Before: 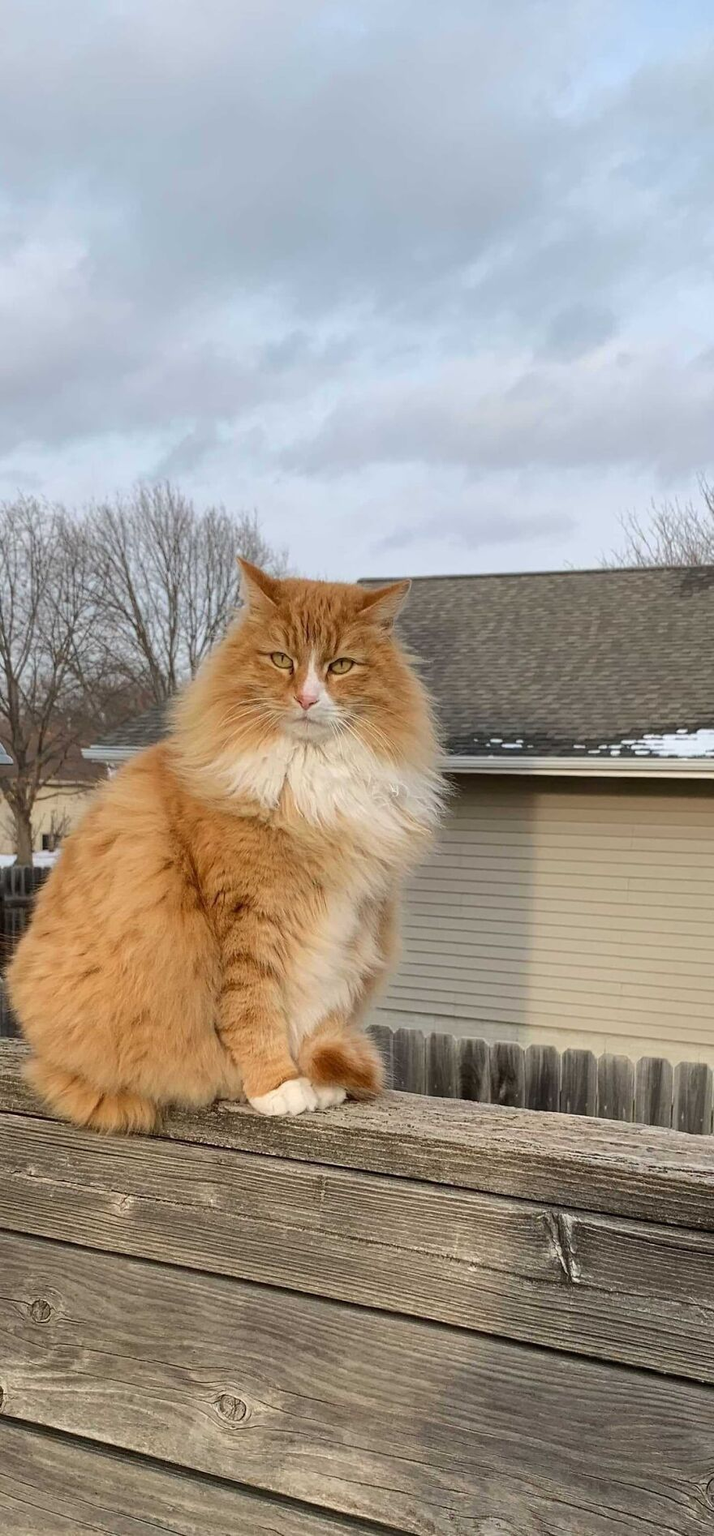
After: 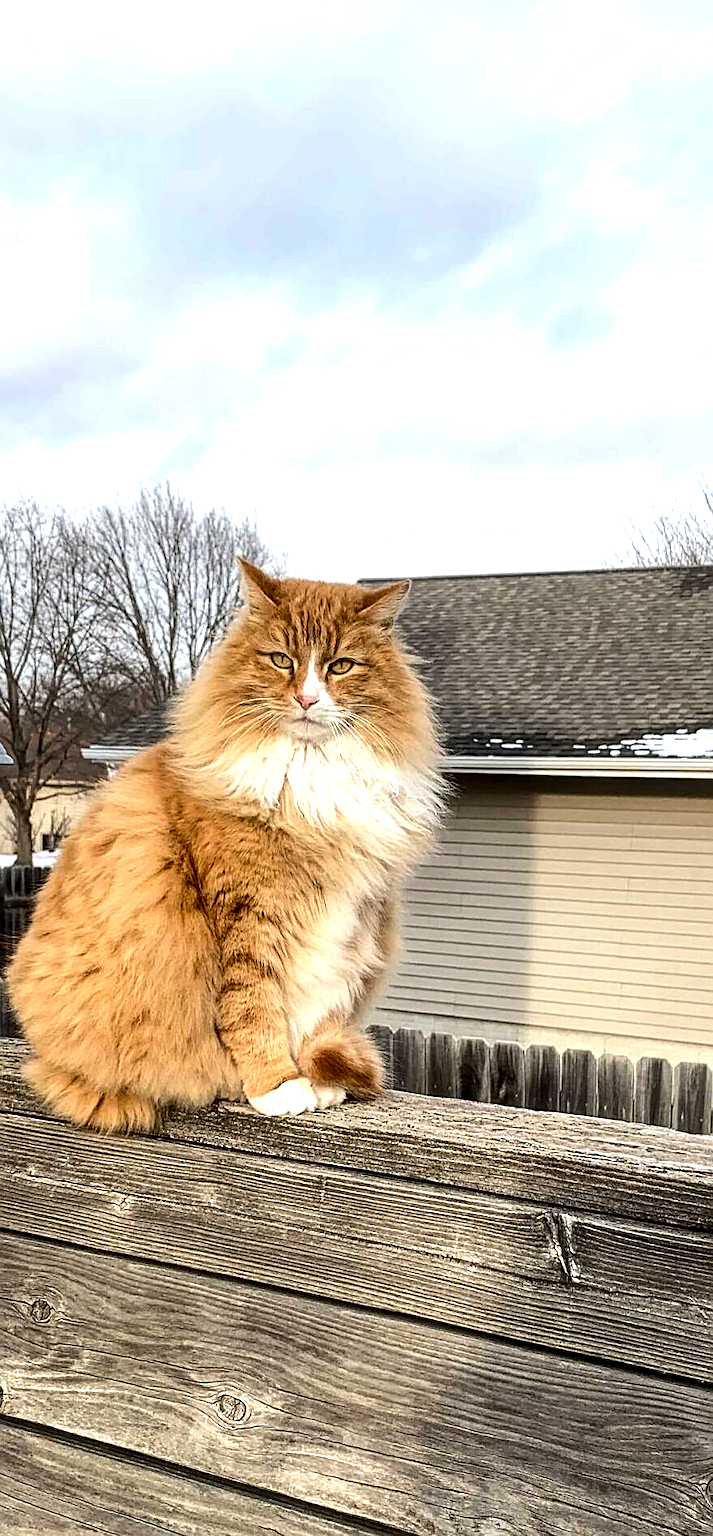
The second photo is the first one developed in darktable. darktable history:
exposure: black level correction 0.011, compensate highlight preservation false
tone equalizer: -8 EV -1.08 EV, -7 EV -1.01 EV, -6 EV -0.867 EV, -5 EV -0.578 EV, -3 EV 0.578 EV, -2 EV 0.867 EV, -1 EV 1.01 EV, +0 EV 1.08 EV, edges refinement/feathering 500, mask exposure compensation -1.57 EV, preserve details no
sharpen: on, module defaults
local contrast: on, module defaults
